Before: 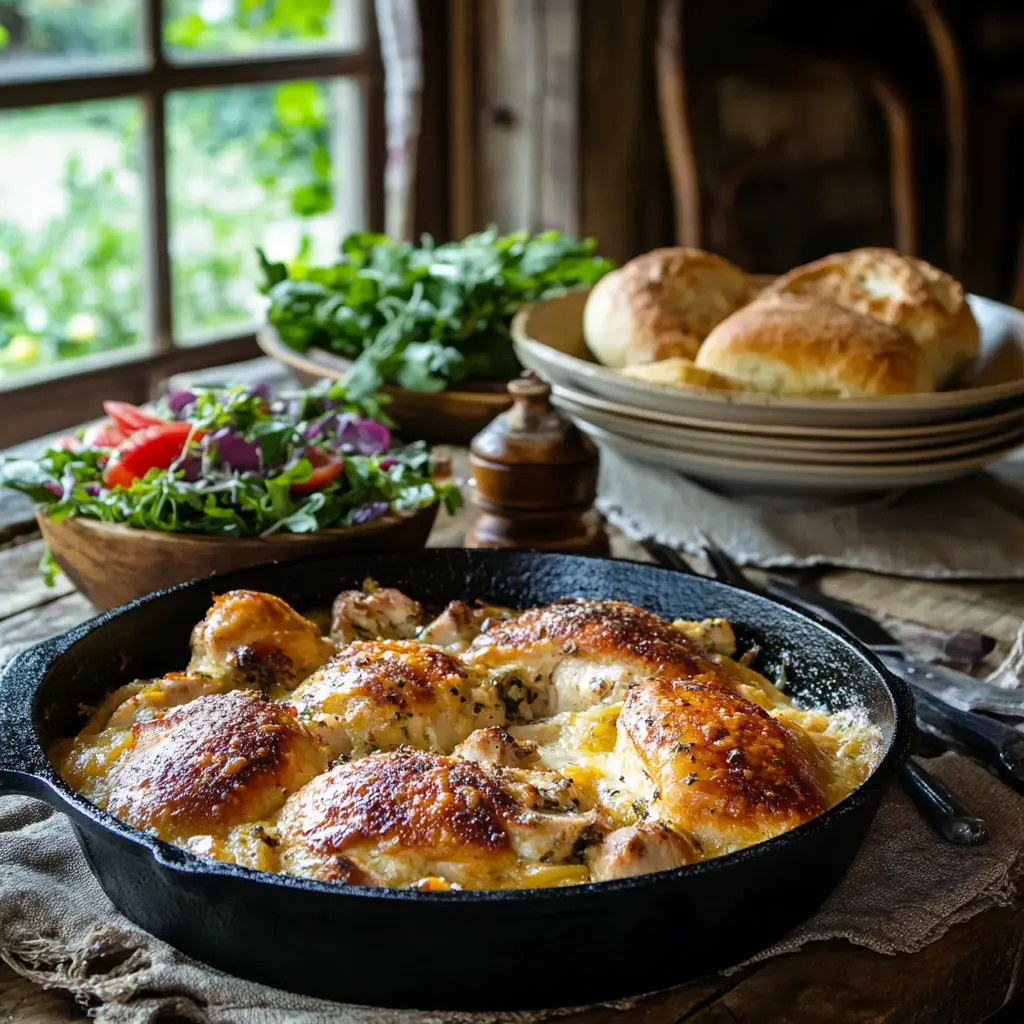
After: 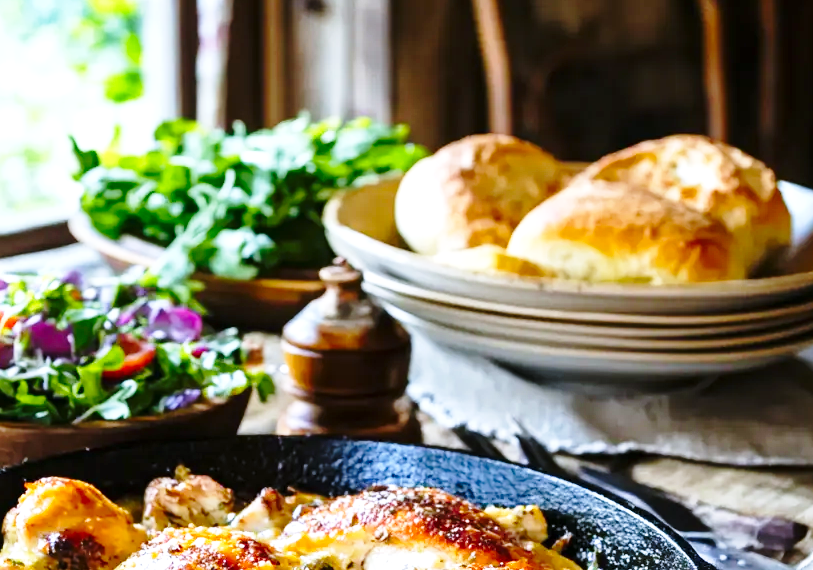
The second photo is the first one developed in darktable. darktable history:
crop: left 18.38%, top 11.092%, right 2.134%, bottom 33.217%
base curve: curves: ch0 [(0, 0) (0.028, 0.03) (0.121, 0.232) (0.46, 0.748) (0.859, 0.968) (1, 1)], preserve colors none
white balance: red 0.967, blue 1.119, emerald 0.756
exposure: exposure 0.6 EV, compensate highlight preservation false
contrast brightness saturation: saturation 0.1
